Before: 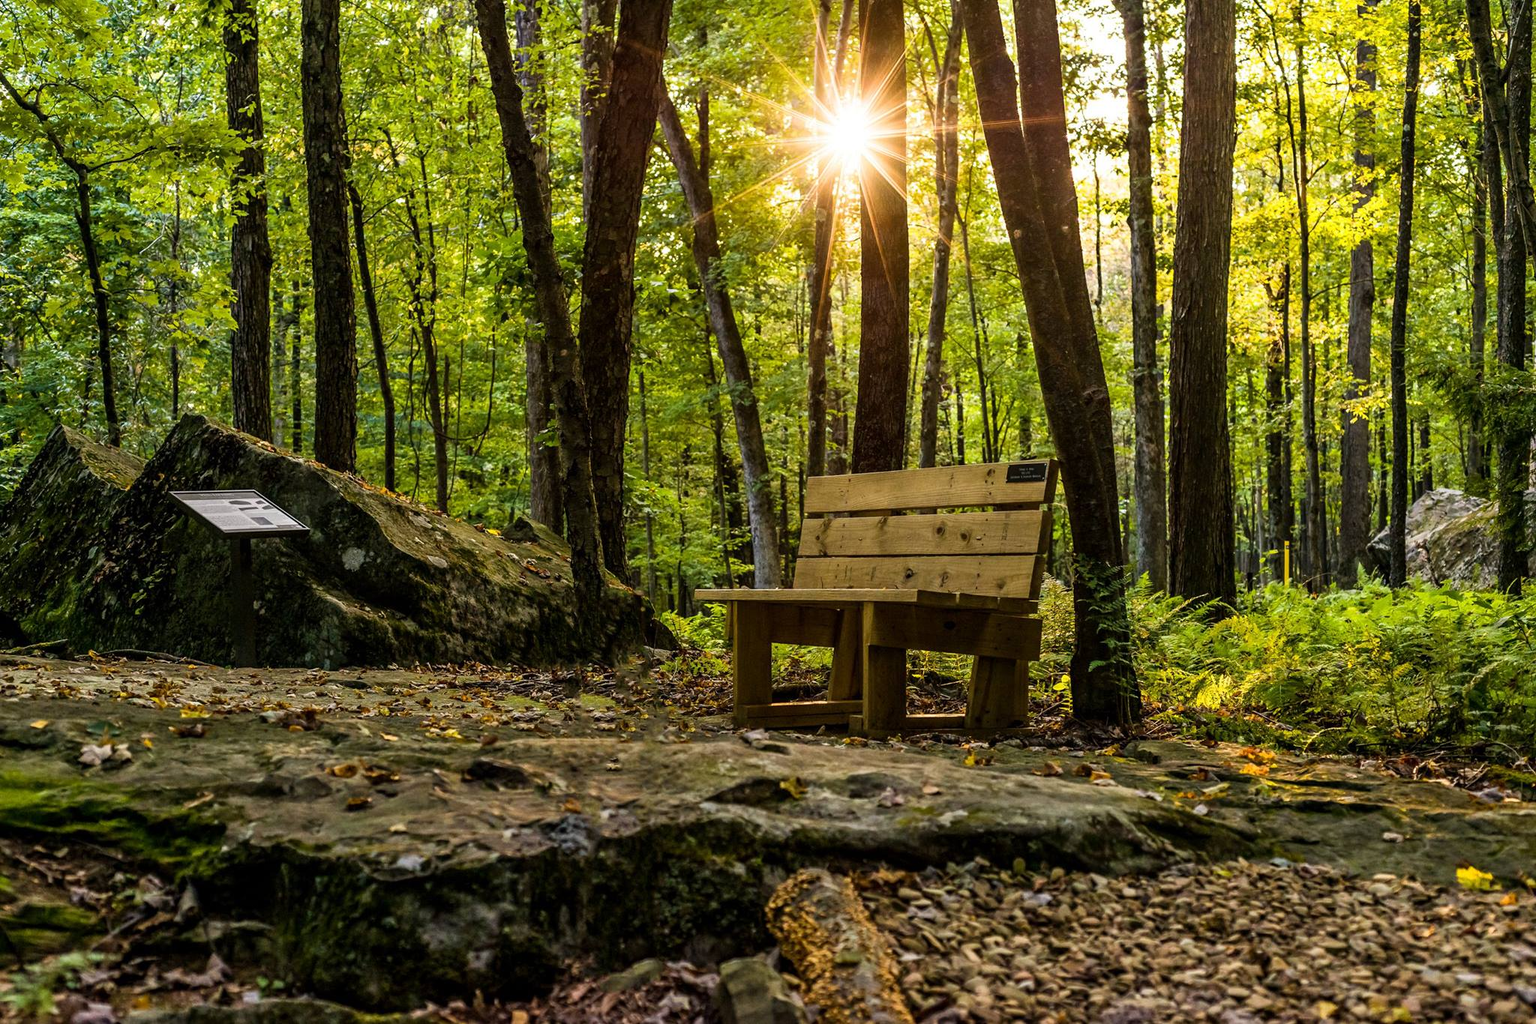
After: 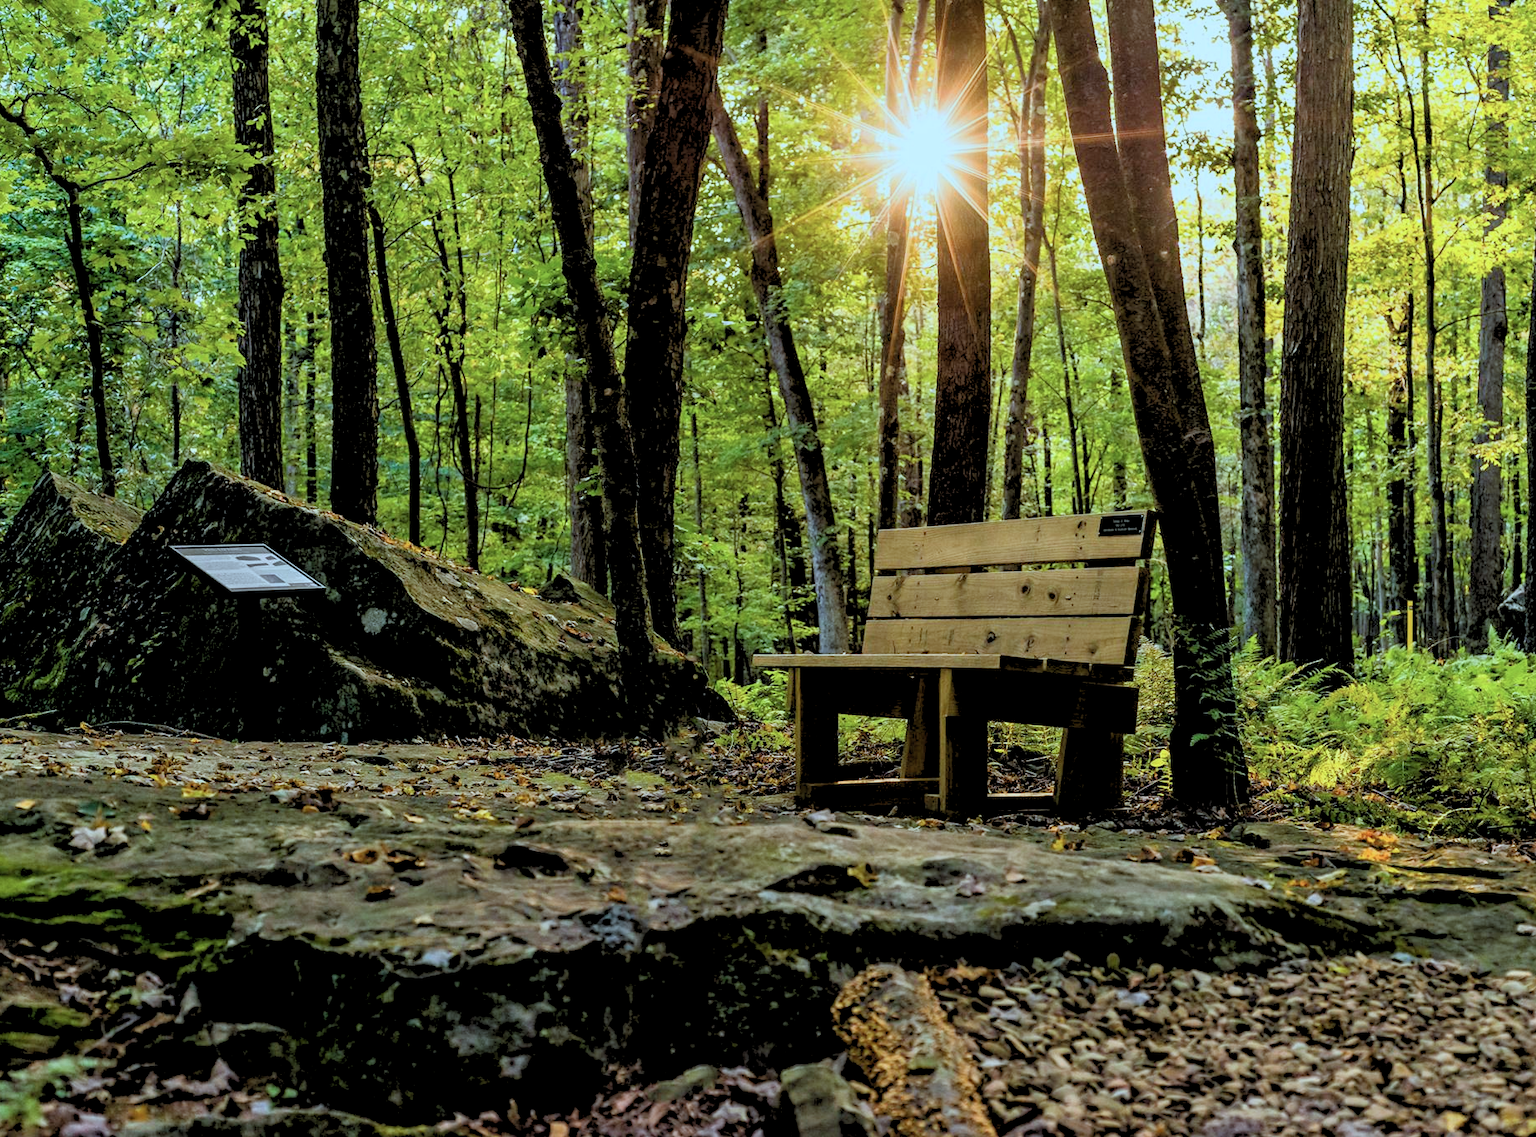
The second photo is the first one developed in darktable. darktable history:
color correction: highlights a* -10.69, highlights b* -19.19
rgb levels: preserve colors sum RGB, levels [[0.038, 0.433, 0.934], [0, 0.5, 1], [0, 0.5, 1]]
crop and rotate: left 1.088%, right 8.807%
